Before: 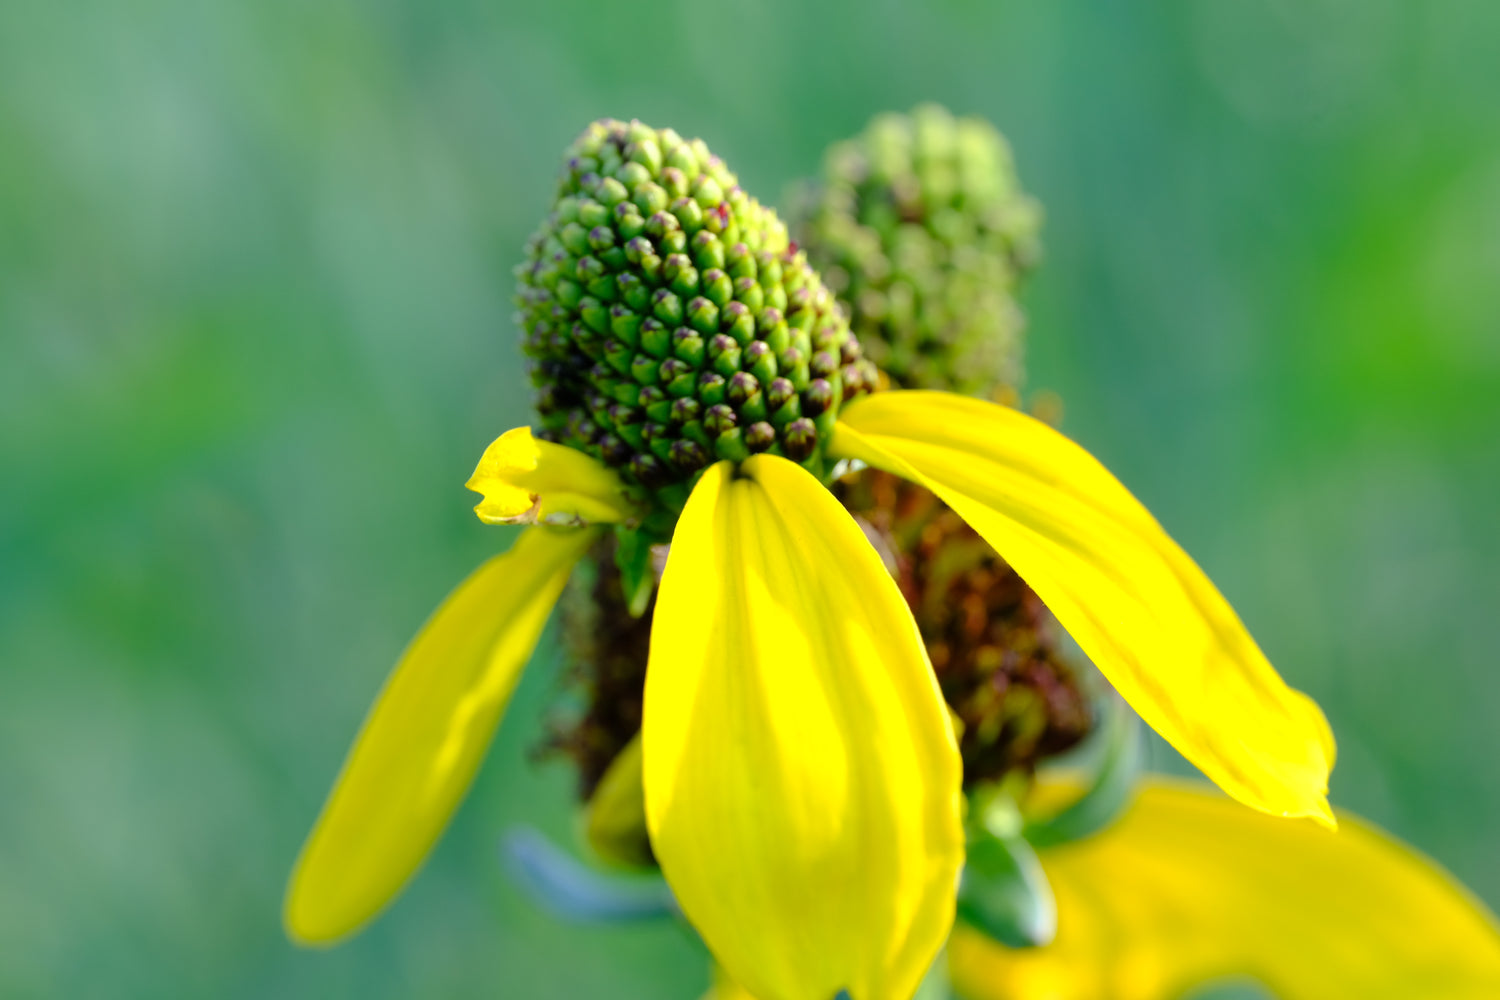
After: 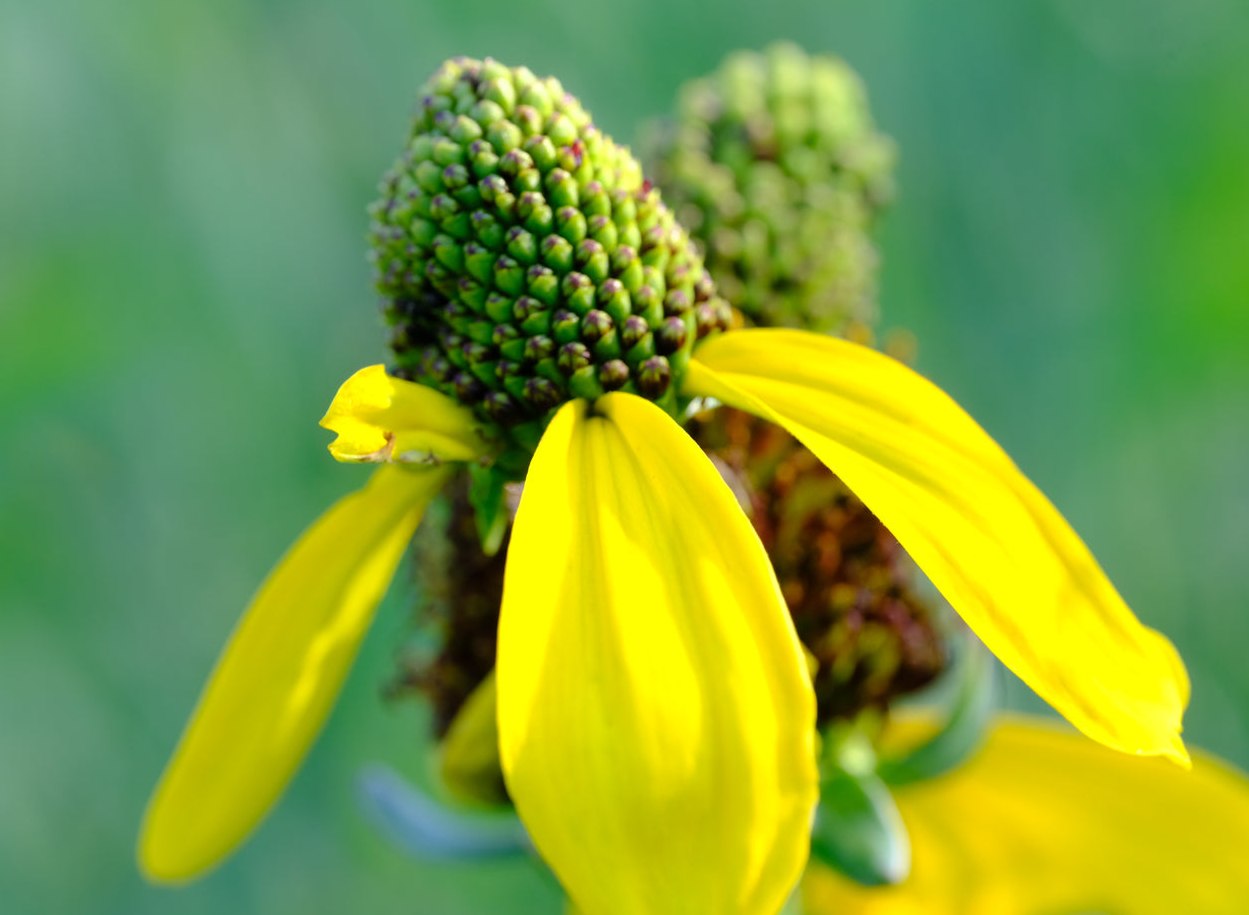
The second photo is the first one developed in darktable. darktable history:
crop: left 9.777%, top 6.268%, right 6.933%, bottom 2.171%
